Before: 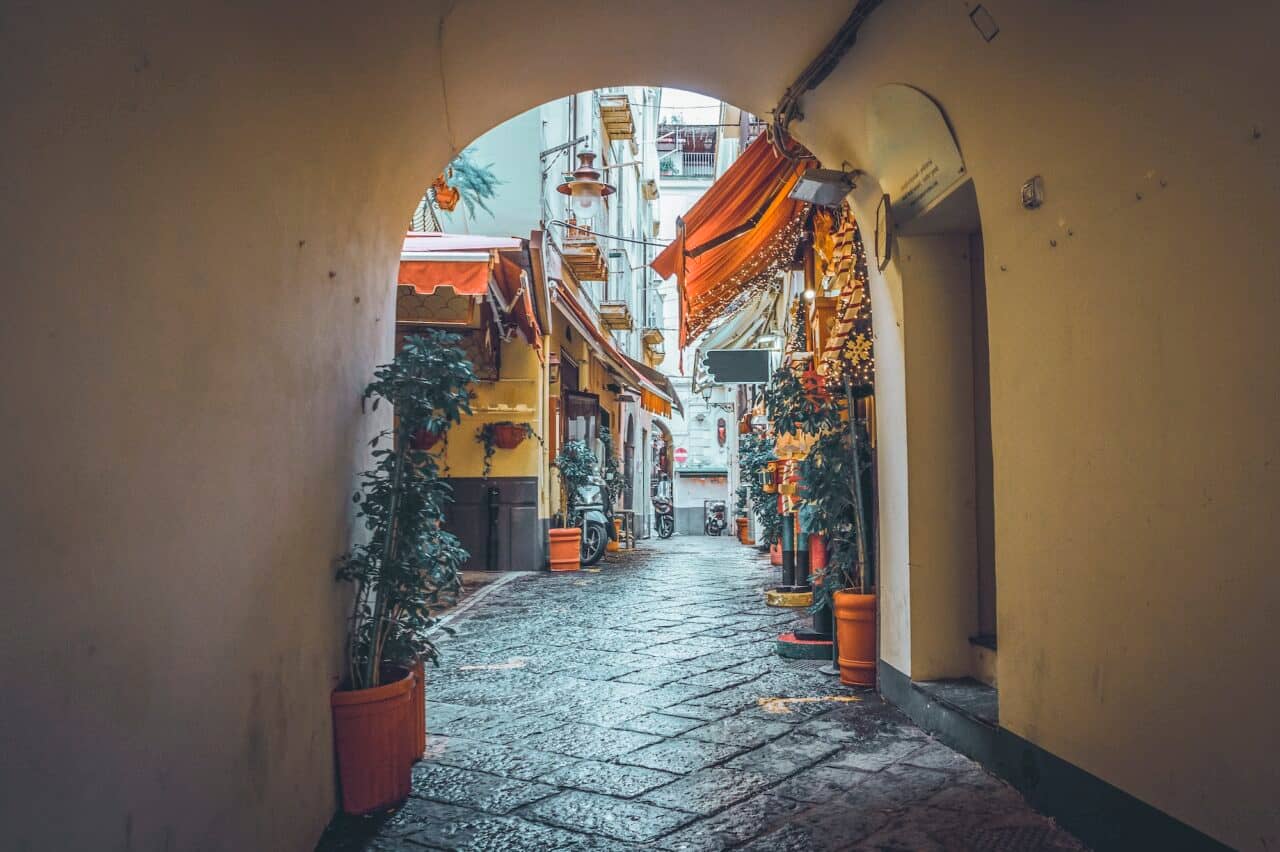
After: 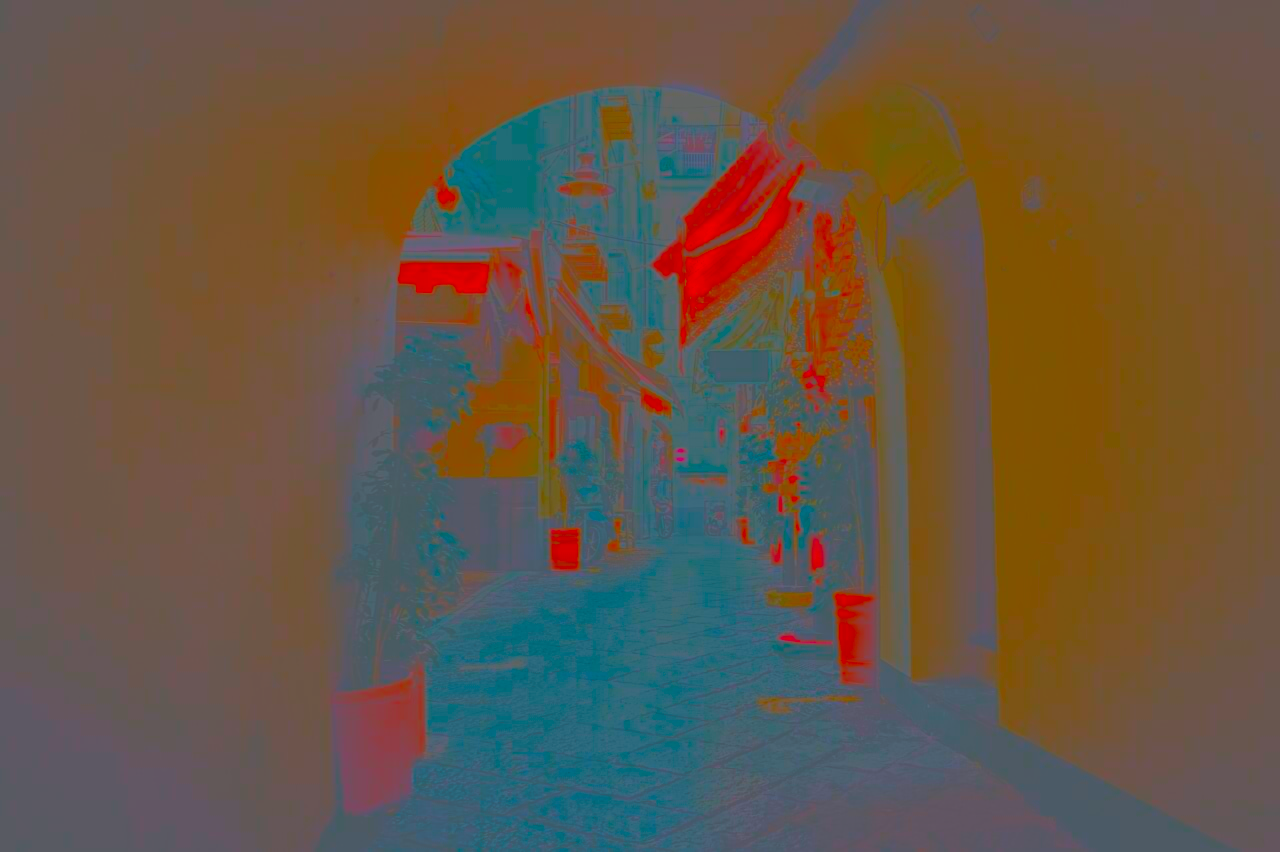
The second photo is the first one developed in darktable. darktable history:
local contrast: highlights 81%, shadows 57%, detail 174%, midtone range 0.606
sharpen: on, module defaults
contrast brightness saturation: contrast -0.971, brightness -0.177, saturation 0.731
tone equalizer: -8 EV -0.715 EV, -7 EV -0.716 EV, -6 EV -0.62 EV, -5 EV -0.386 EV, -3 EV 0.37 EV, -2 EV 0.6 EV, -1 EV 0.686 EV, +0 EV 0.759 EV, edges refinement/feathering 500, mask exposure compensation -1.57 EV, preserve details no
